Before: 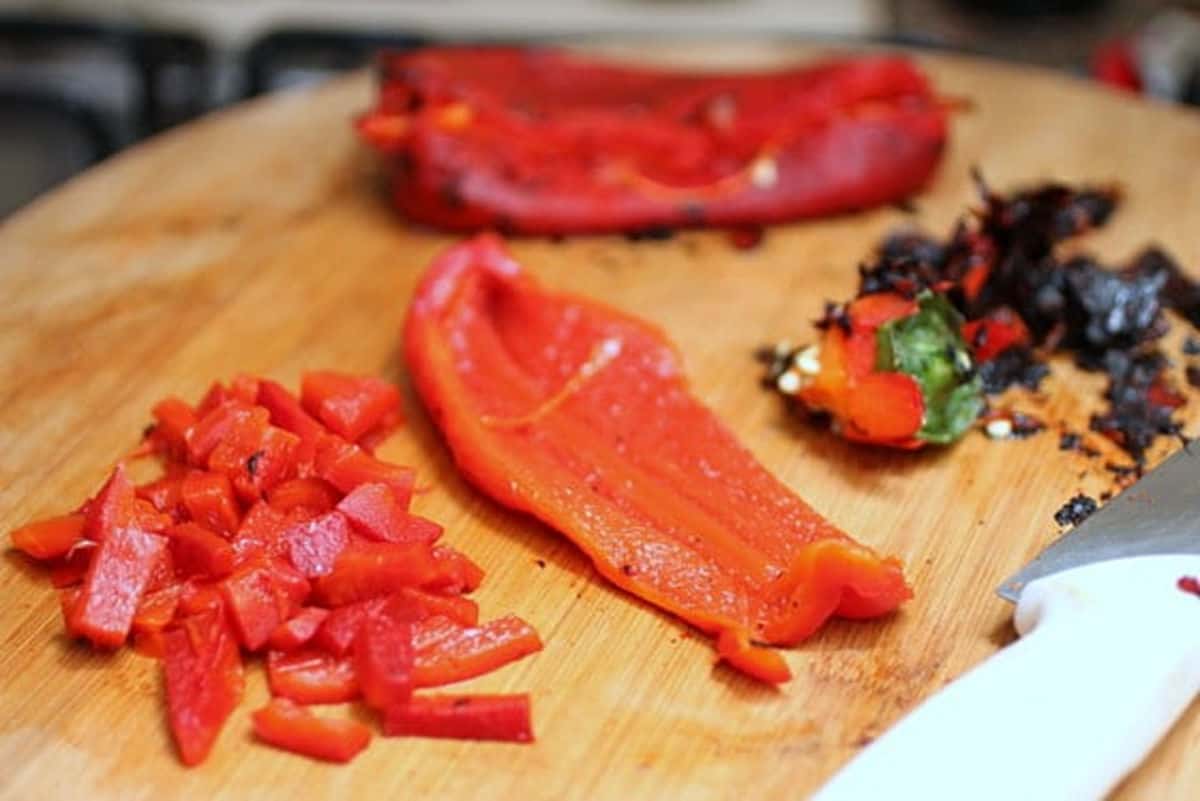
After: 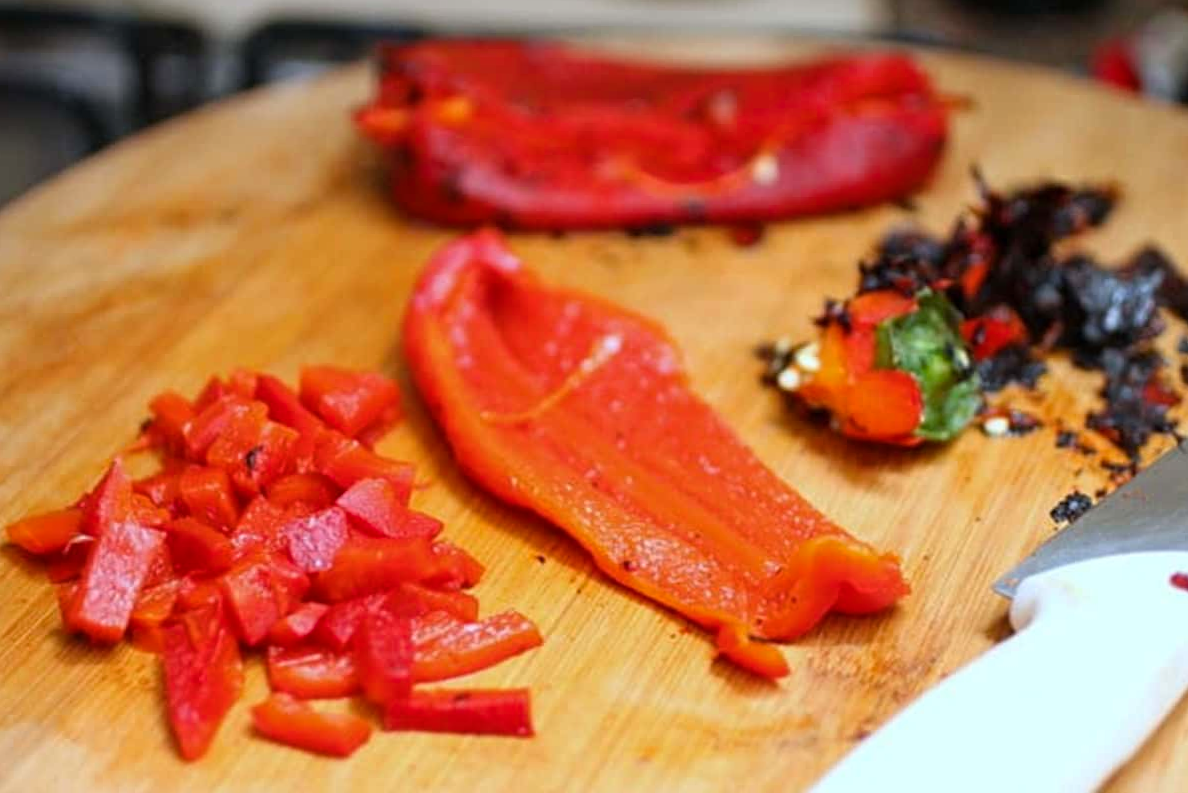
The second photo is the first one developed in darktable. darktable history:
color balance rgb: perceptual saturation grading › global saturation 10%, global vibrance 10%
rotate and perspective: rotation 0.174°, lens shift (vertical) 0.013, lens shift (horizontal) 0.019, shear 0.001, automatic cropping original format, crop left 0.007, crop right 0.991, crop top 0.016, crop bottom 0.997
